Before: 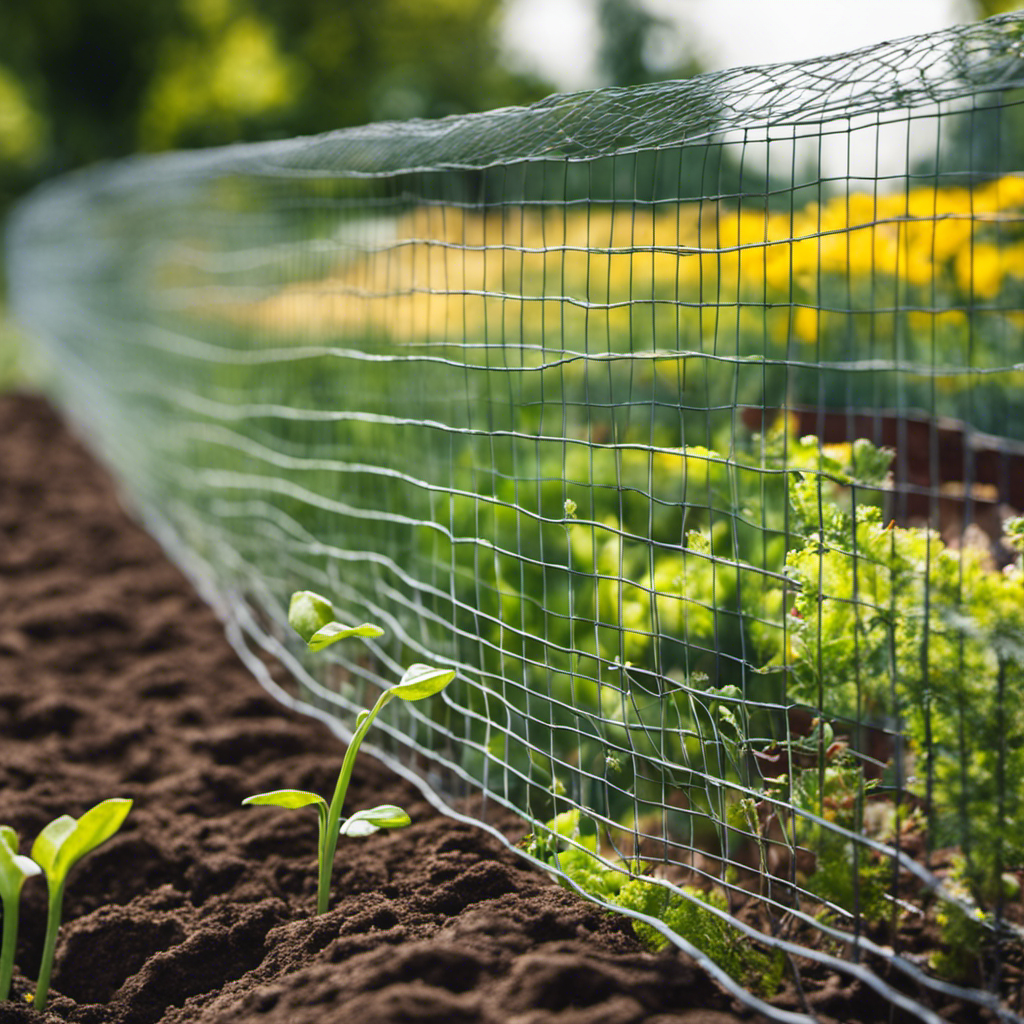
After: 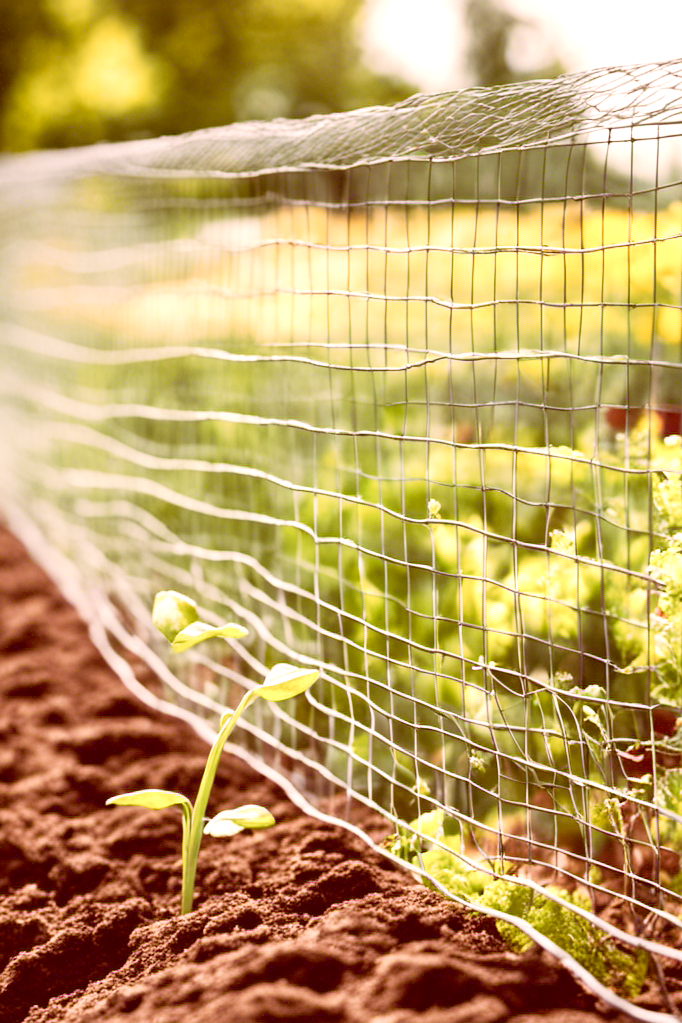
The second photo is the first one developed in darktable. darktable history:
color correction: highlights a* 9.35, highlights b* 9.09, shadows a* 39.37, shadows b* 39.36, saturation 0.814
exposure: exposure 1.138 EV, compensate highlight preservation false
crop and rotate: left 13.369%, right 19.992%
tone curve: curves: ch0 [(0, 0.022) (0.114, 0.088) (0.282, 0.316) (0.446, 0.511) (0.613, 0.693) (0.786, 0.843) (0.999, 0.949)]; ch1 [(0, 0) (0.395, 0.343) (0.463, 0.427) (0.486, 0.474) (0.503, 0.5) (0.535, 0.522) (0.555, 0.546) (0.594, 0.614) (0.755, 0.793) (1, 1)]; ch2 [(0, 0) (0.369, 0.388) (0.449, 0.431) (0.501, 0.5) (0.528, 0.517) (0.561, 0.59) (0.612, 0.646) (0.697, 0.721) (1, 1)], preserve colors none
